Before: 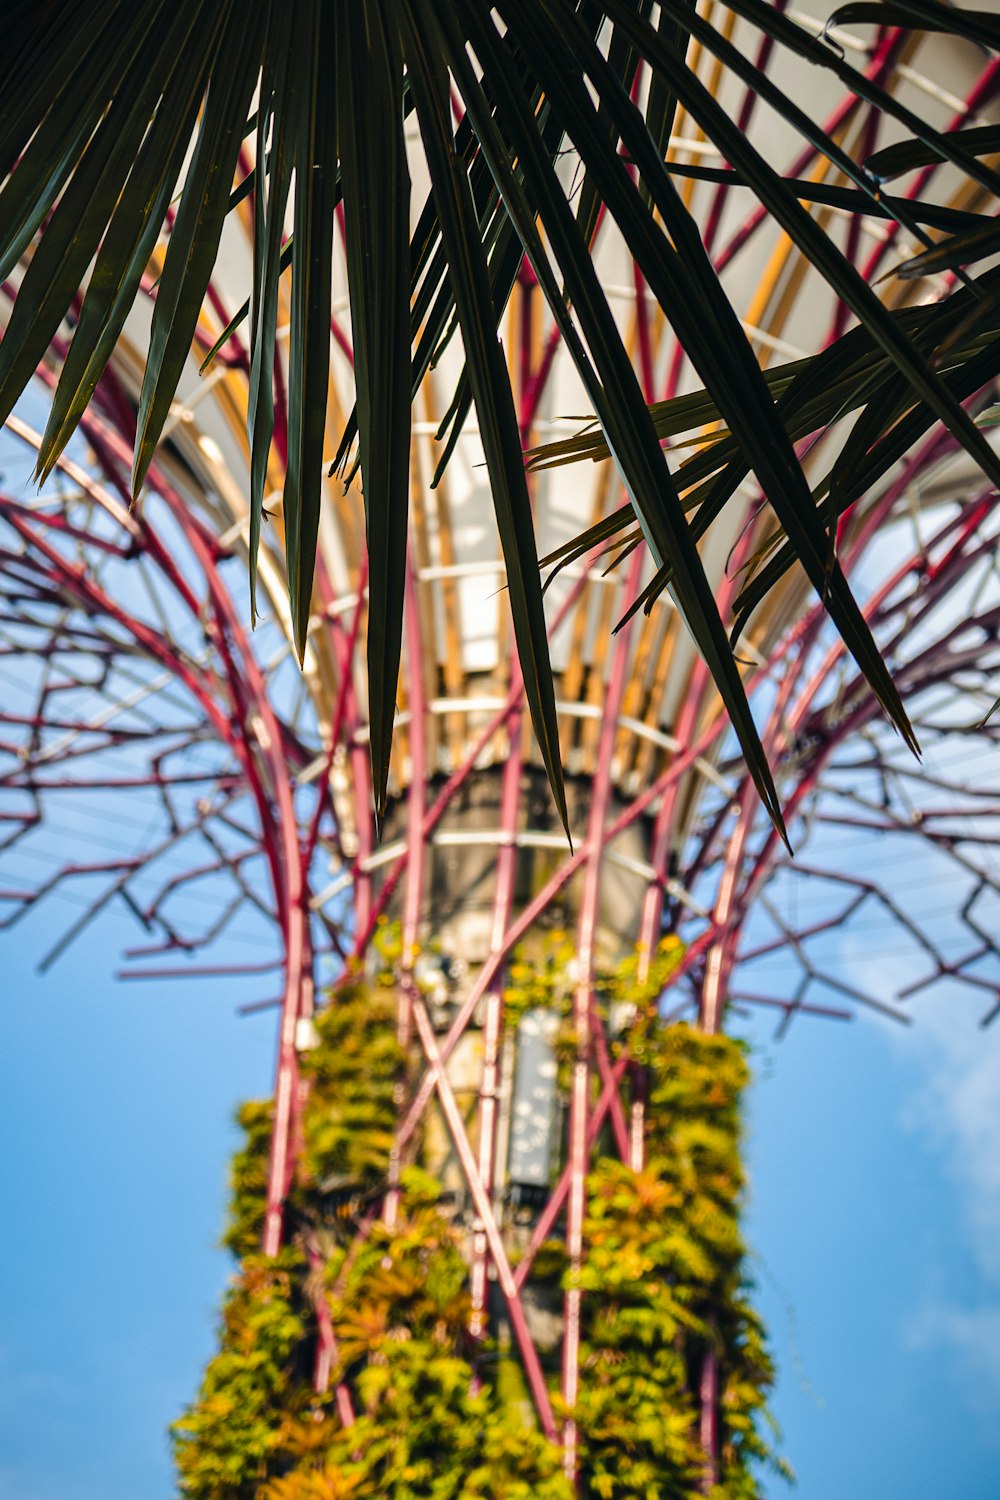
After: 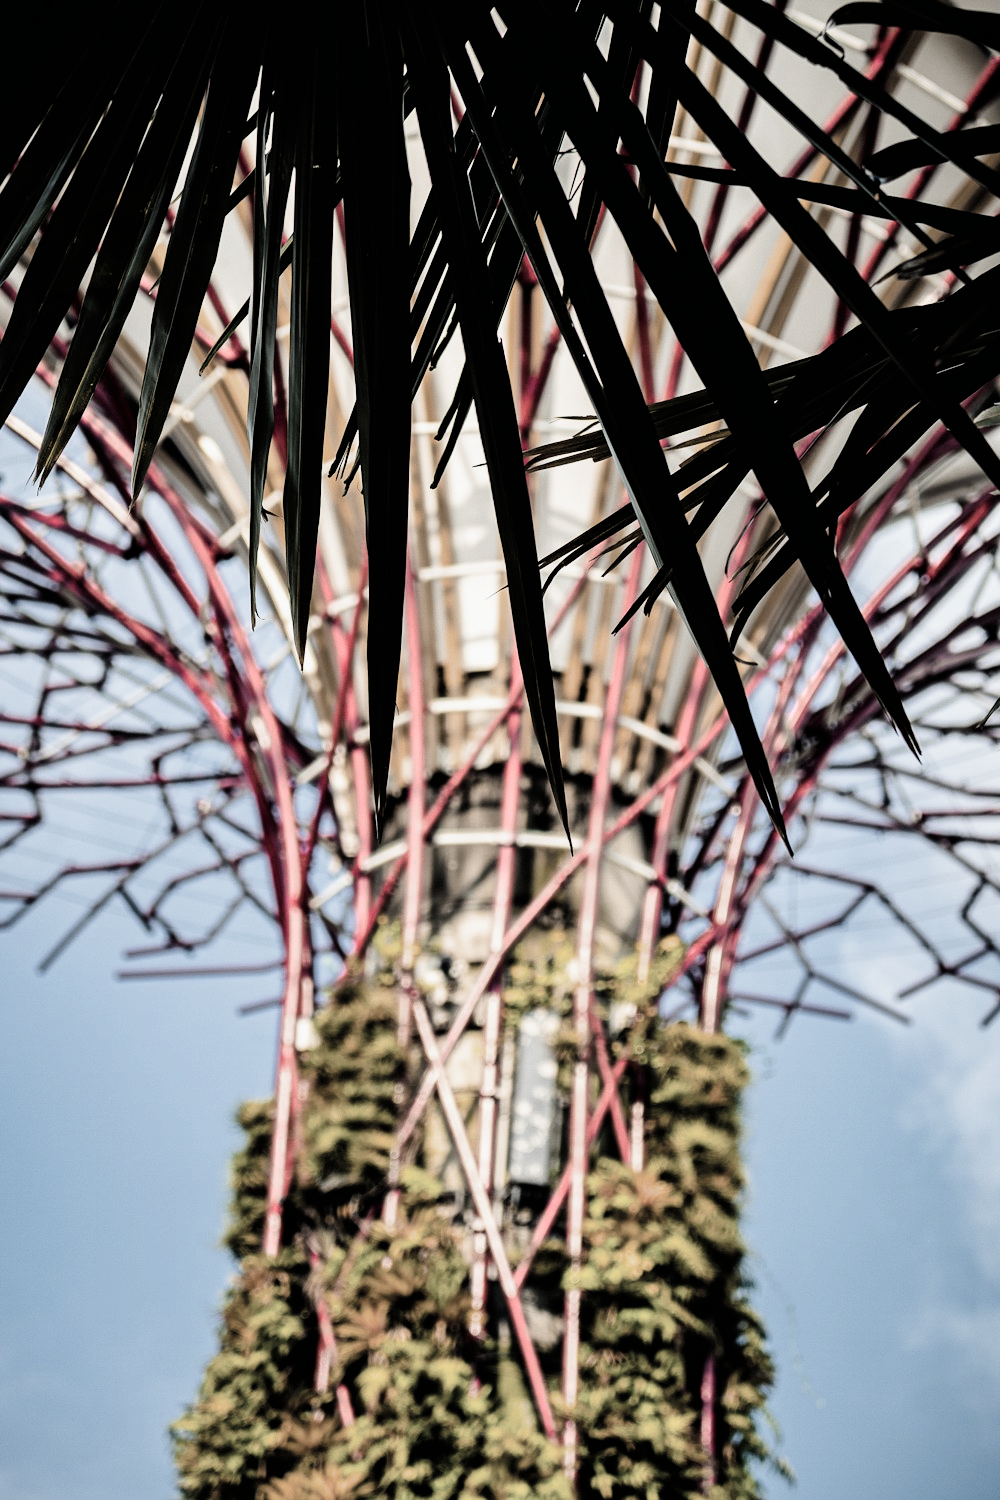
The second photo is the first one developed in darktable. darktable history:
filmic rgb: black relative exposure -5.42 EV, white relative exposure 2.87 EV, dynamic range scaling -37.55%, hardness 3.98, contrast 1.613, highlights saturation mix -1.13%
color zones: curves: ch0 [(0, 0.6) (0.129, 0.508) (0.193, 0.483) (0.429, 0.5) (0.571, 0.5) (0.714, 0.5) (0.857, 0.5) (1, 0.6)]; ch1 [(0, 0.481) (0.112, 0.245) (0.213, 0.223) (0.429, 0.233) (0.571, 0.231) (0.683, 0.242) (0.857, 0.296) (1, 0.481)]
